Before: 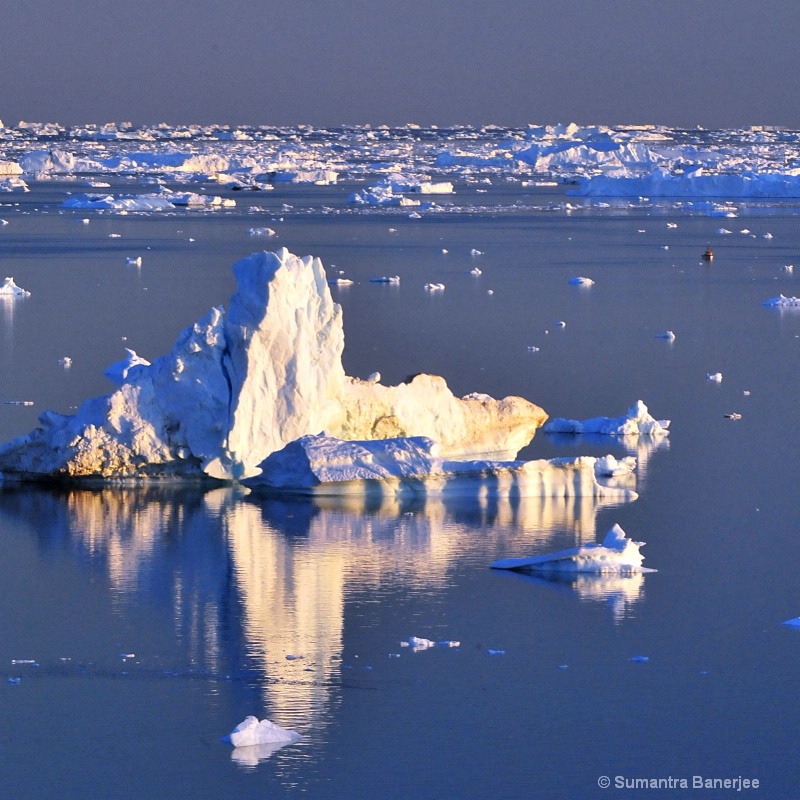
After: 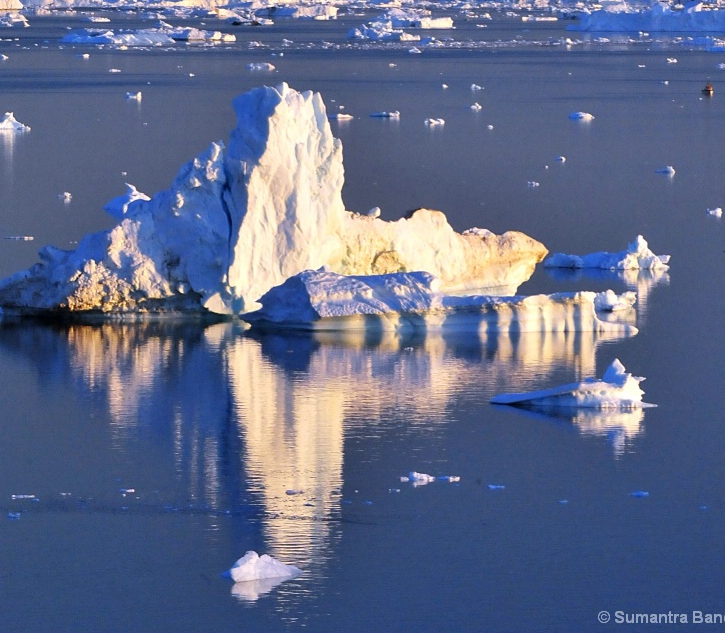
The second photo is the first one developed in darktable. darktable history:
crop: top 20.65%, right 9.331%, bottom 0.214%
